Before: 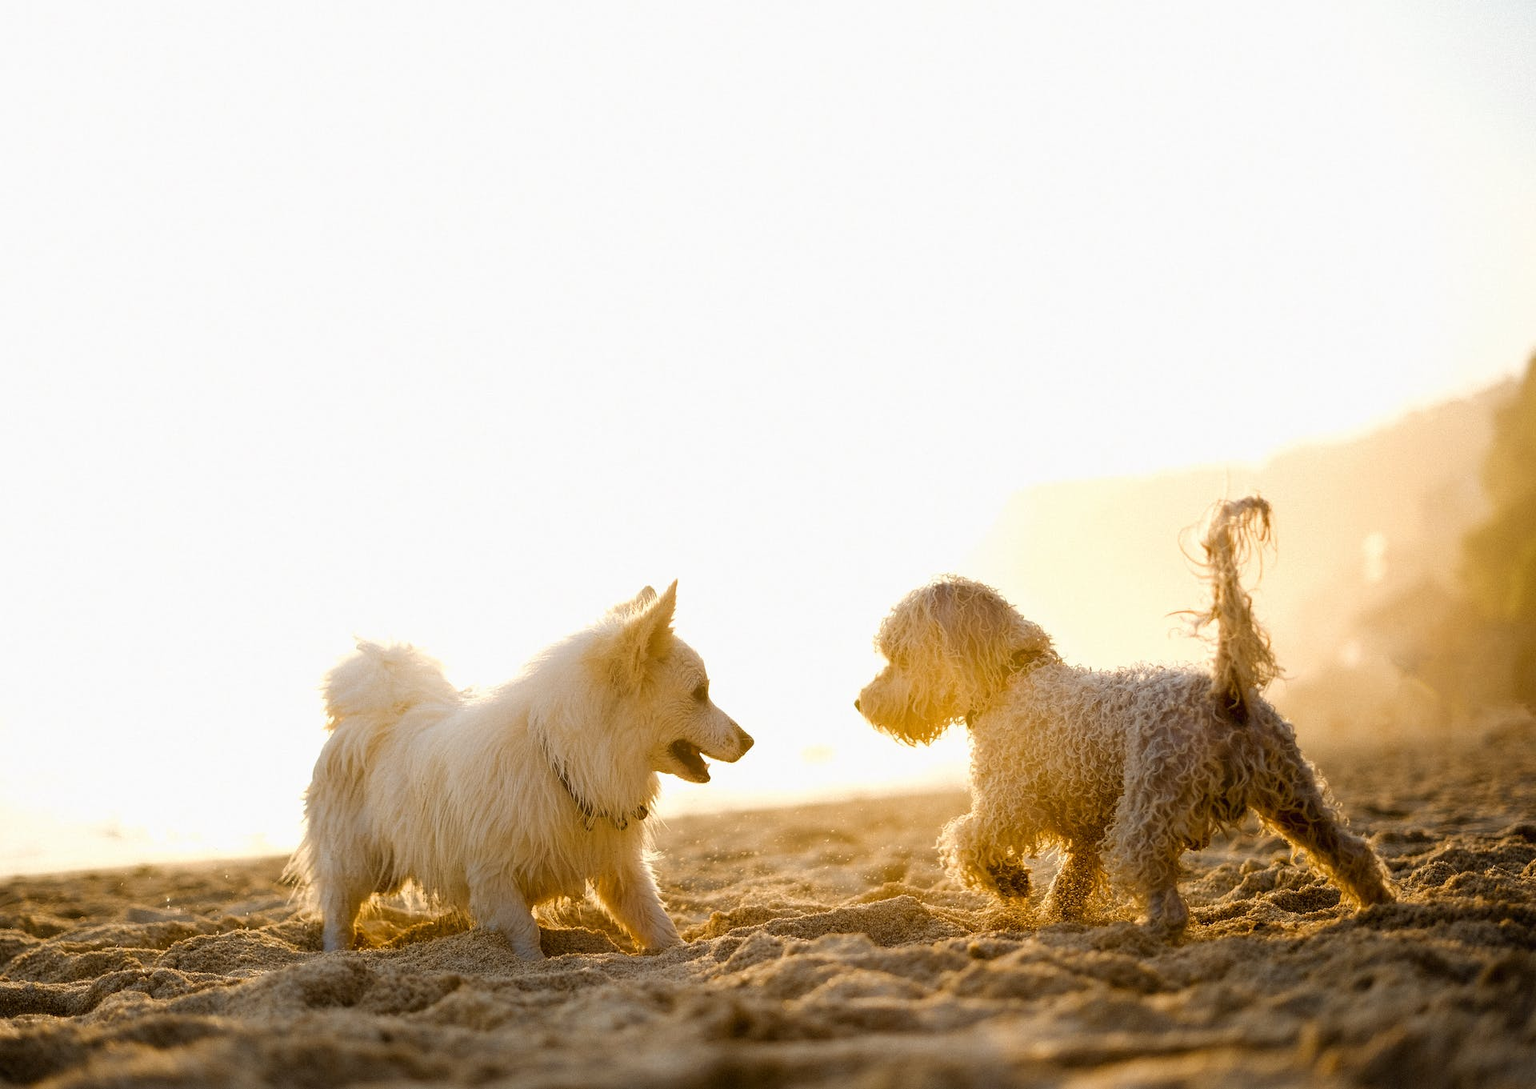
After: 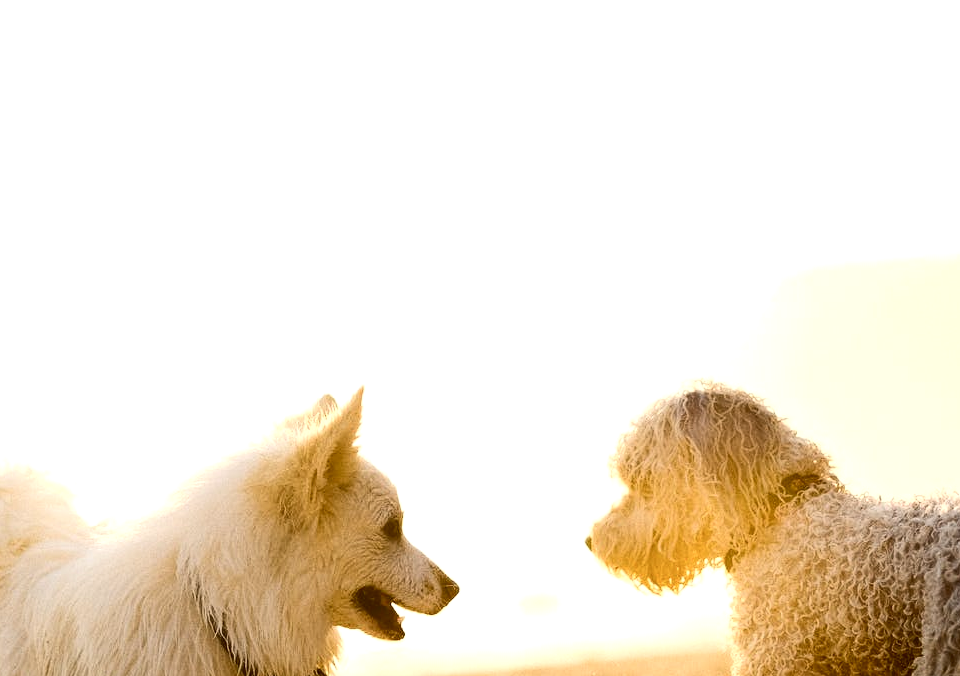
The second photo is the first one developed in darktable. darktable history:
crop: left 25.158%, top 24.846%, right 24.819%, bottom 25.418%
contrast brightness saturation: contrast 0.299
levels: levels [0, 0.48, 0.961]
